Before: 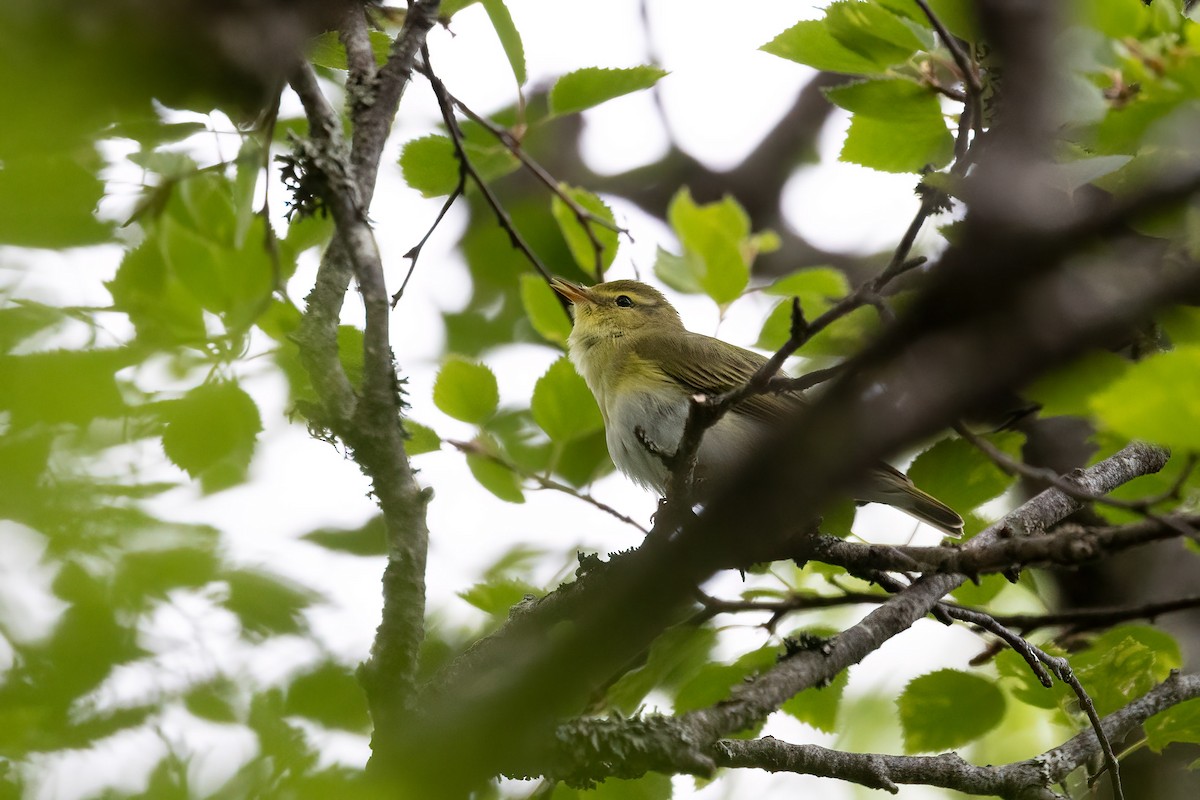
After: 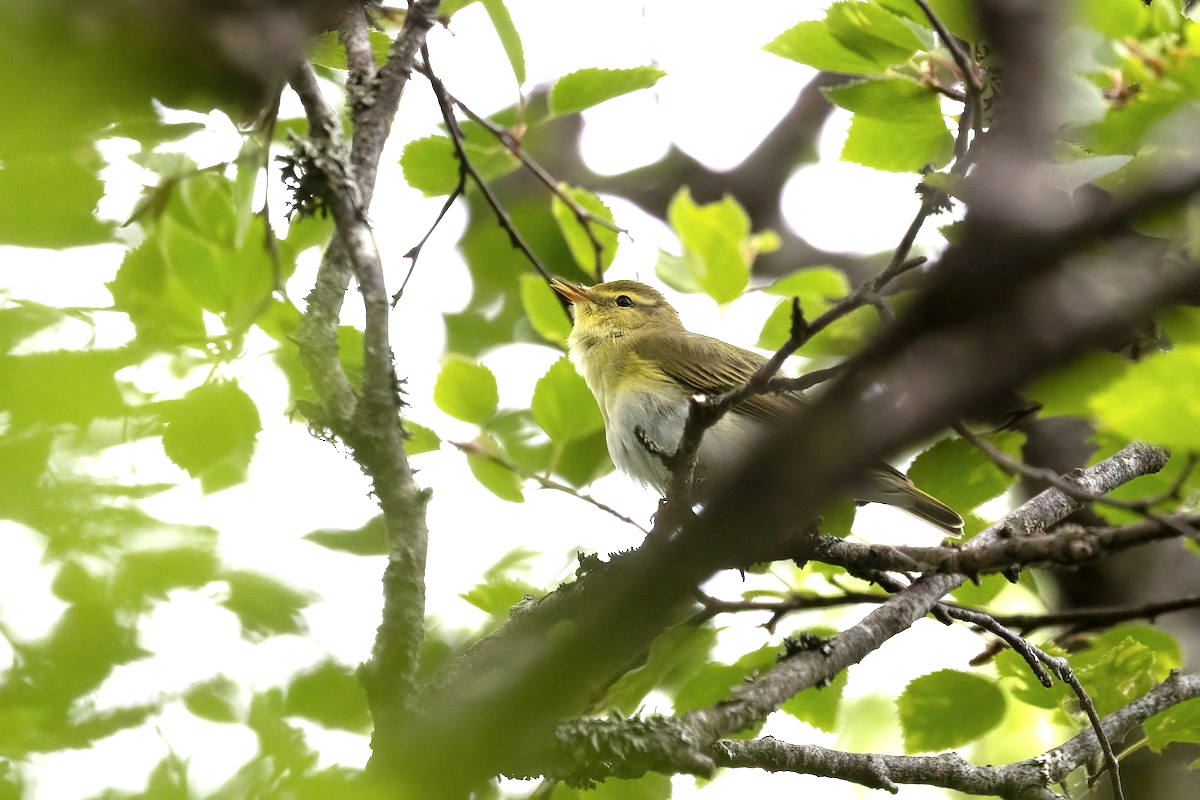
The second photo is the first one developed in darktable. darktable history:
tone equalizer: on, module defaults
color zones: curves: ch0 [(0.25, 0.5) (0.428, 0.473) (0.75, 0.5)]; ch1 [(0.243, 0.479) (0.398, 0.452) (0.75, 0.5)]
exposure: exposure 0.95 EV, compensate highlight preservation false
